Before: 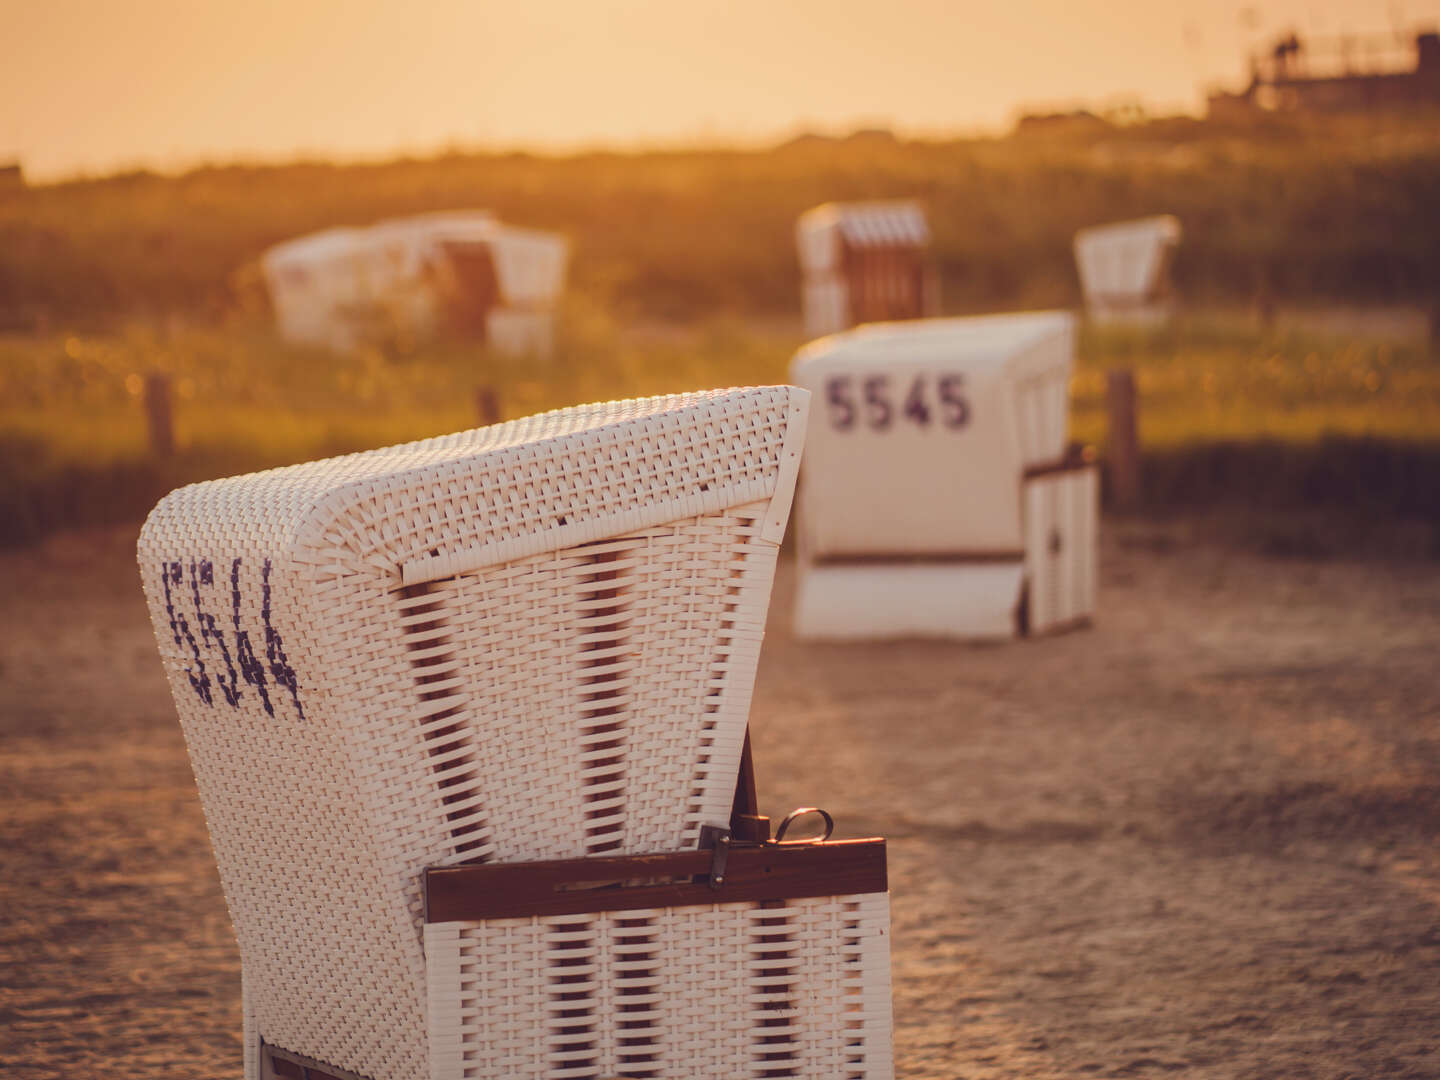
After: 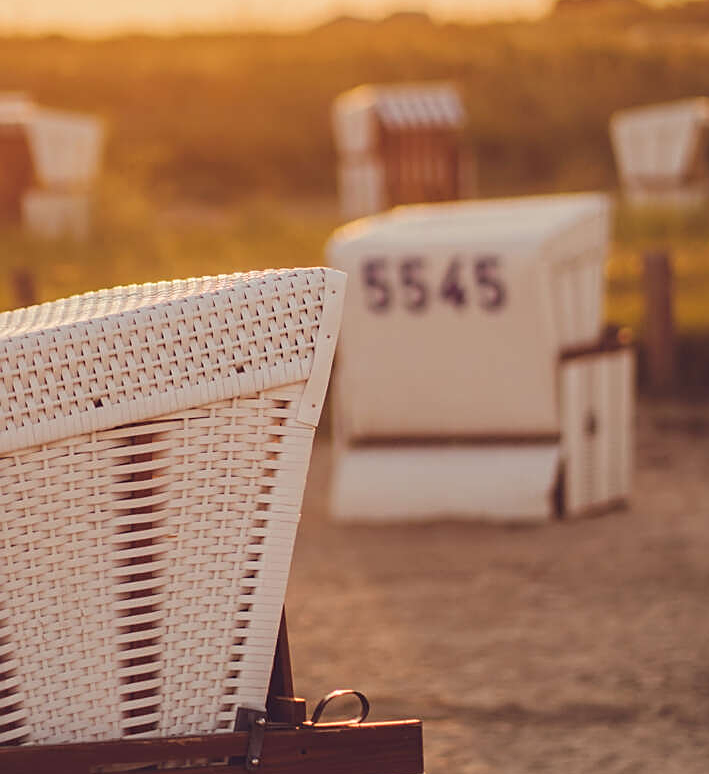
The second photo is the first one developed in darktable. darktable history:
sharpen: on, module defaults
color calibration: illuminant same as pipeline (D50), adaptation XYZ, x 0.346, y 0.358, temperature 5011.84 K
crop: left 32.274%, top 10.936%, right 18.433%, bottom 17.381%
